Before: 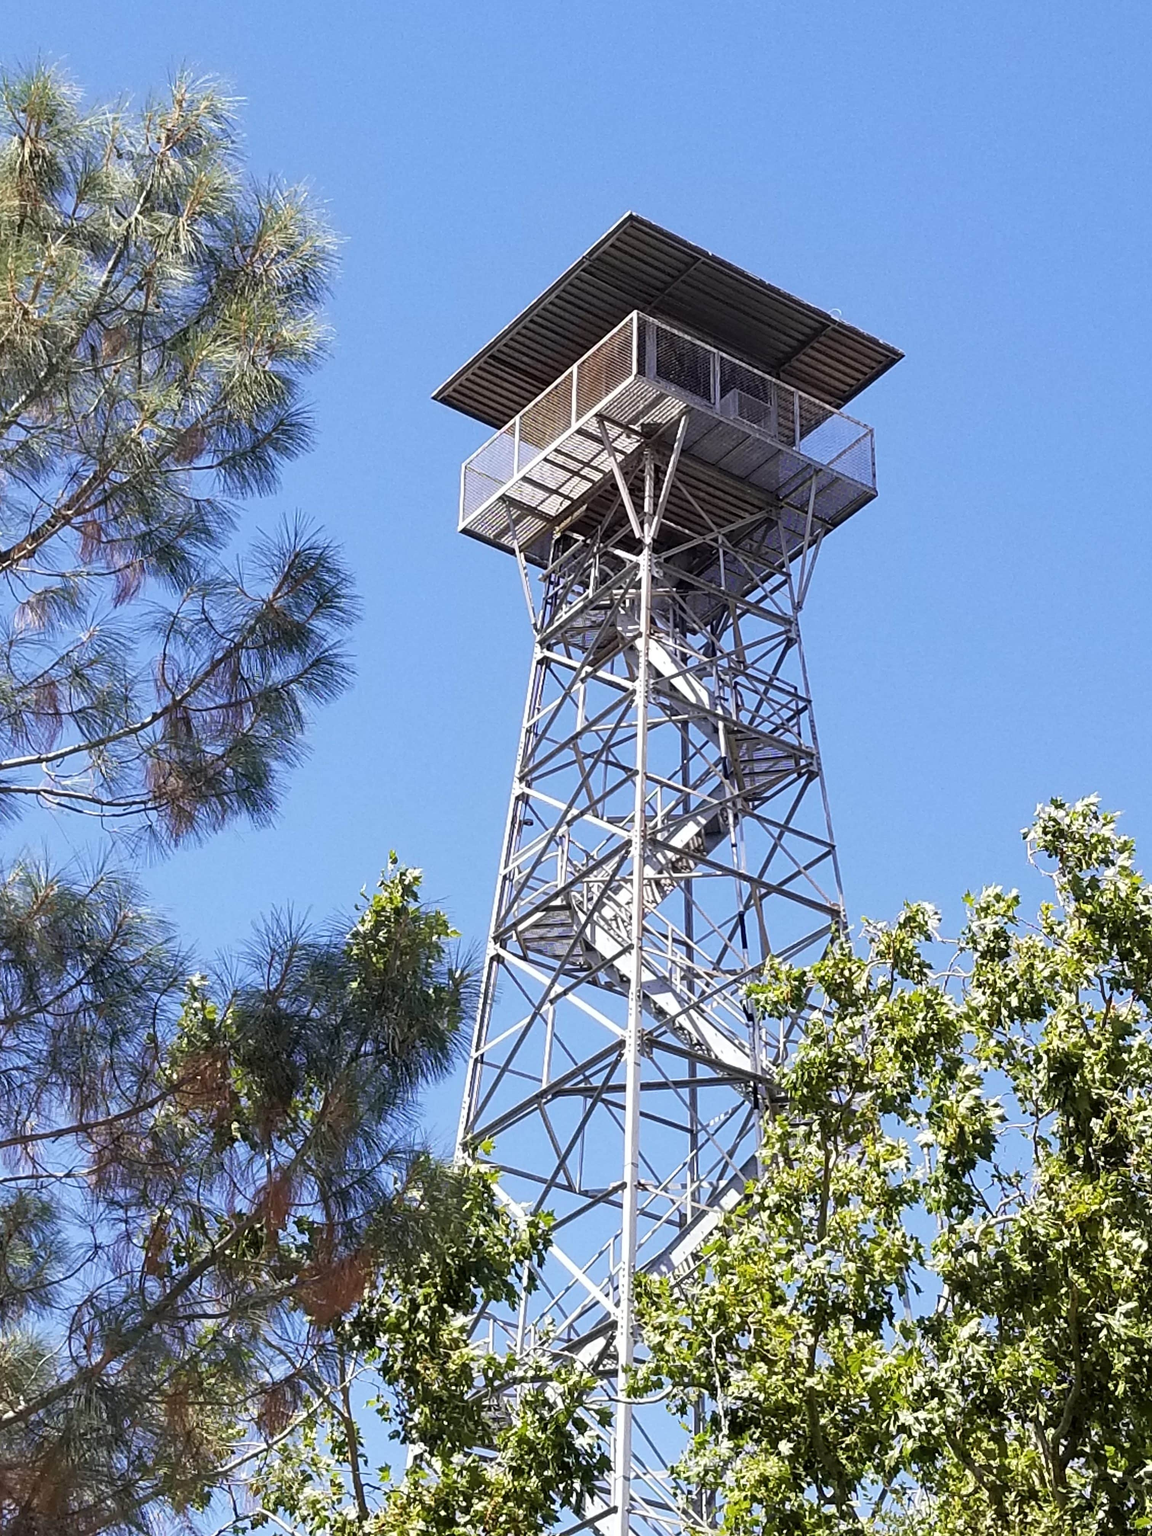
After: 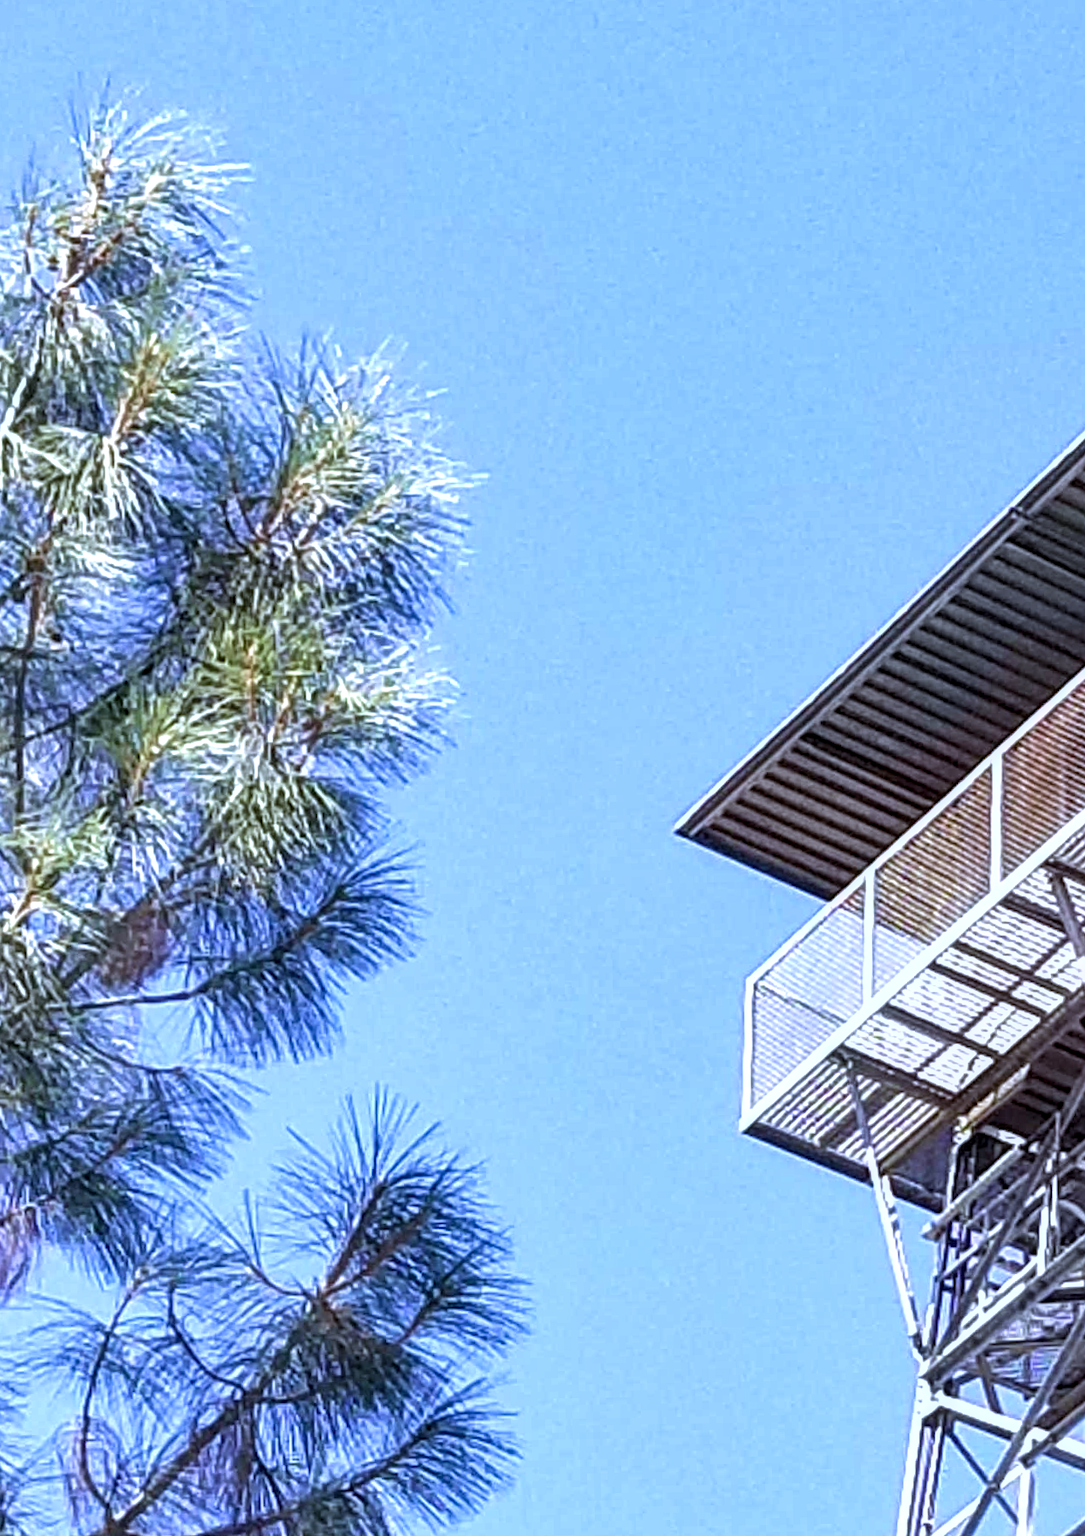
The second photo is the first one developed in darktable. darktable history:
exposure: exposure 0.6 EV, compensate highlight preservation false
white balance: red 0.926, green 1.003, blue 1.133
rotate and perspective: rotation -1°, crop left 0.011, crop right 0.989, crop top 0.025, crop bottom 0.975
velvia: on, module defaults
shadows and highlights: radius 125.46, shadows 30.51, highlights -30.51, low approximation 0.01, soften with gaussian
local contrast: detail 130%
crop and rotate: left 10.817%, top 0.062%, right 47.194%, bottom 53.626%
